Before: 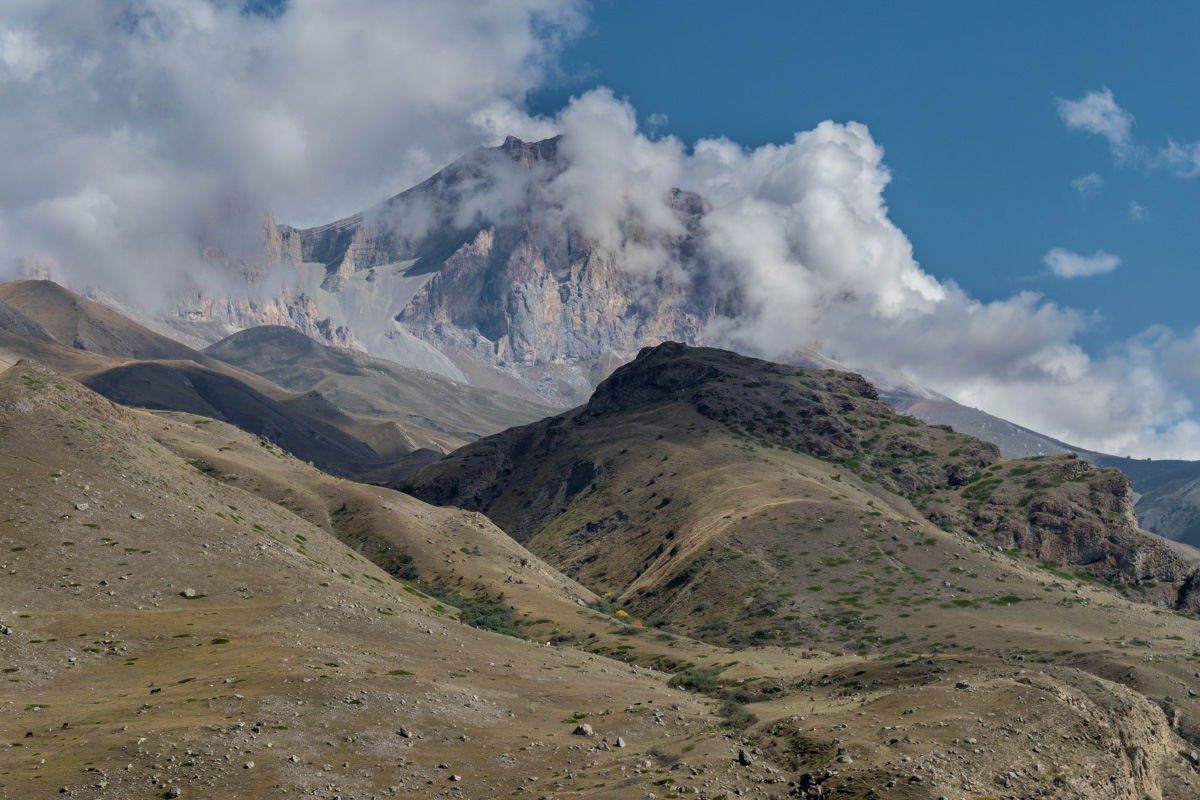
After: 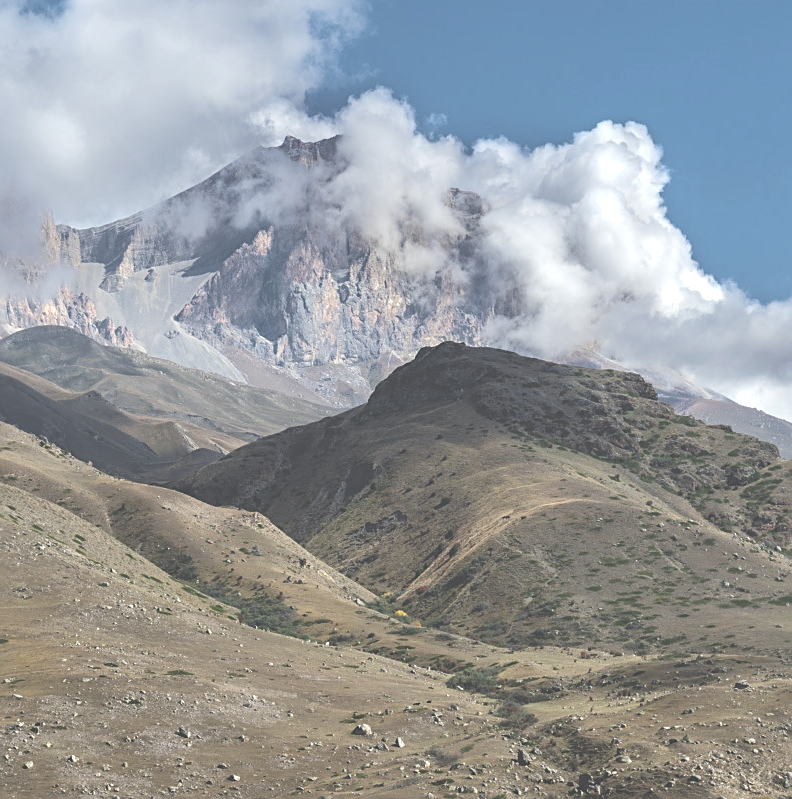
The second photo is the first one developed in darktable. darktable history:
sharpen: on, module defaults
tone equalizer: -8 EV -0.75 EV, -7 EV -0.7 EV, -6 EV -0.6 EV, -5 EV -0.4 EV, -3 EV 0.4 EV, -2 EV 0.6 EV, -1 EV 0.7 EV, +0 EV 0.75 EV, edges refinement/feathering 500, mask exposure compensation -1.57 EV, preserve details no
exposure: black level correction -0.087, compensate highlight preservation false
crop and rotate: left 18.442%, right 15.508%
